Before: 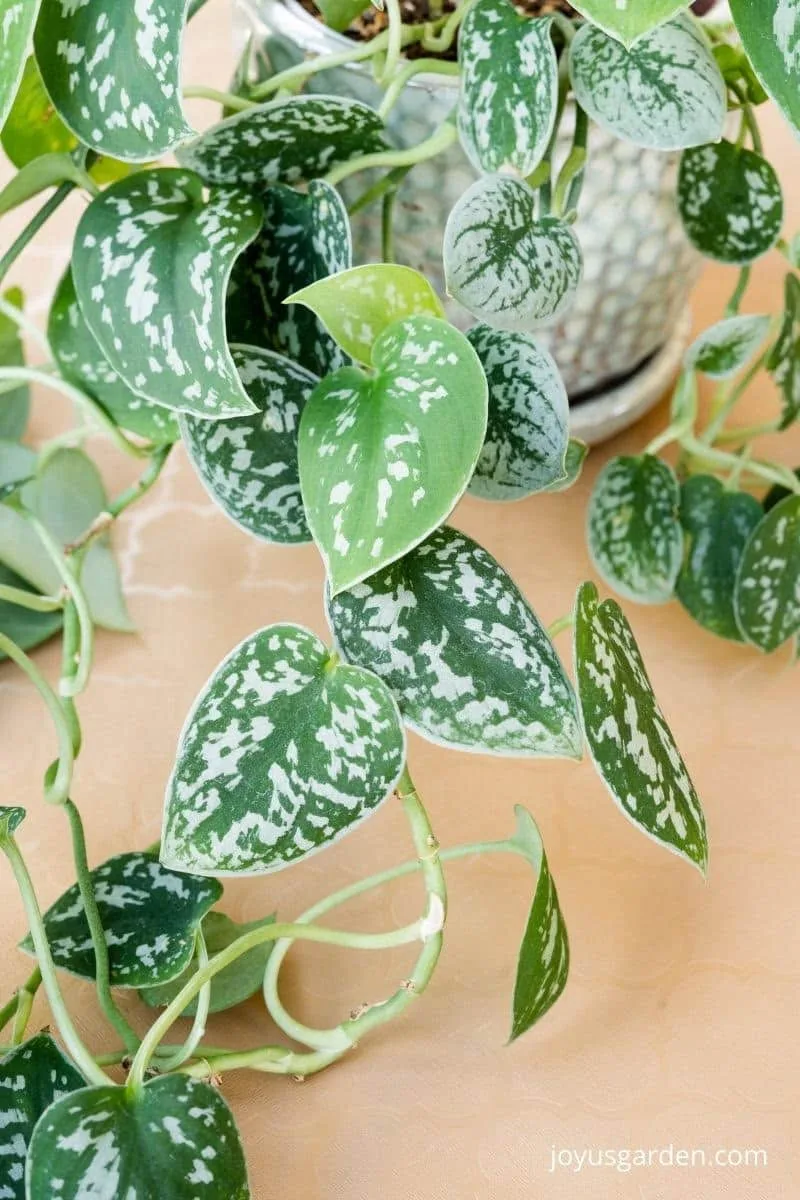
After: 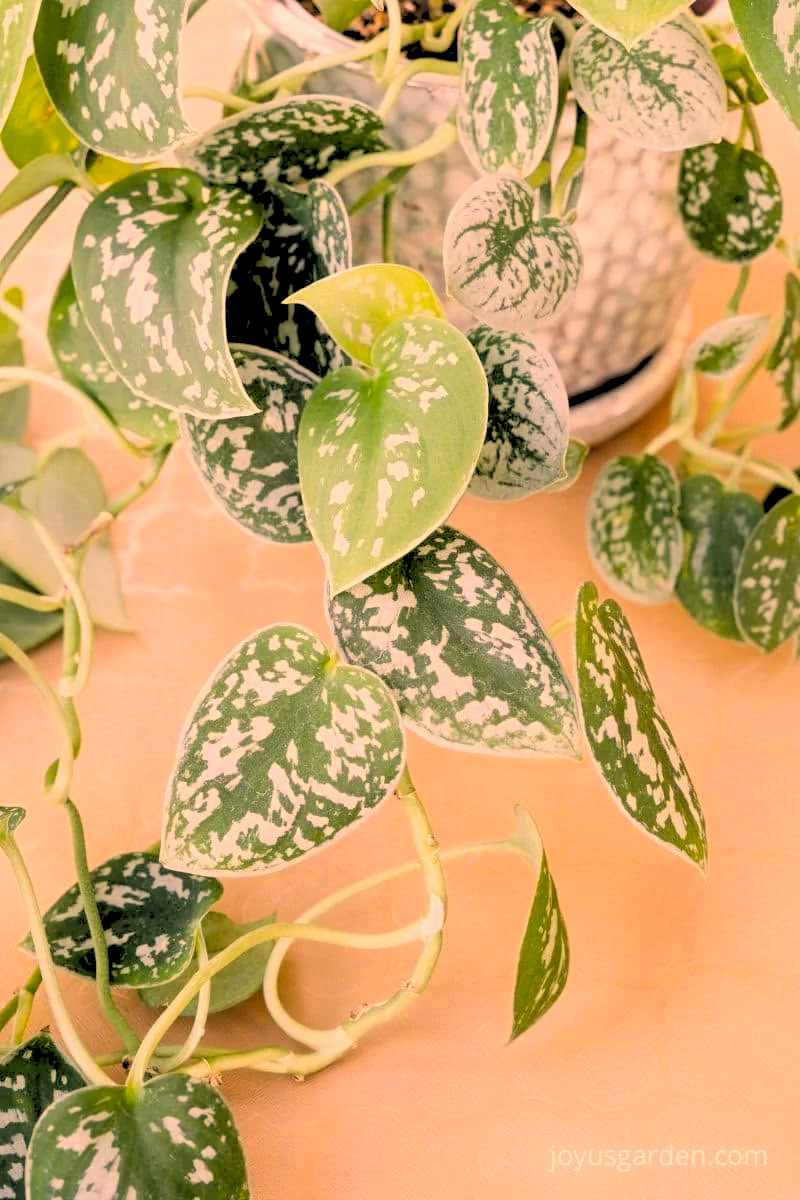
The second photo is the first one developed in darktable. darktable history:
color correction: highlights a* 40, highlights b* 40, saturation 0.69
rgb levels: preserve colors sum RGB, levels [[0.038, 0.433, 0.934], [0, 0.5, 1], [0, 0.5, 1]]
color balance: lift [1, 1.001, 0.999, 1.001], gamma [1, 1.004, 1.007, 0.993], gain [1, 0.991, 0.987, 1.013], contrast 7.5%, contrast fulcrum 10%, output saturation 115%
